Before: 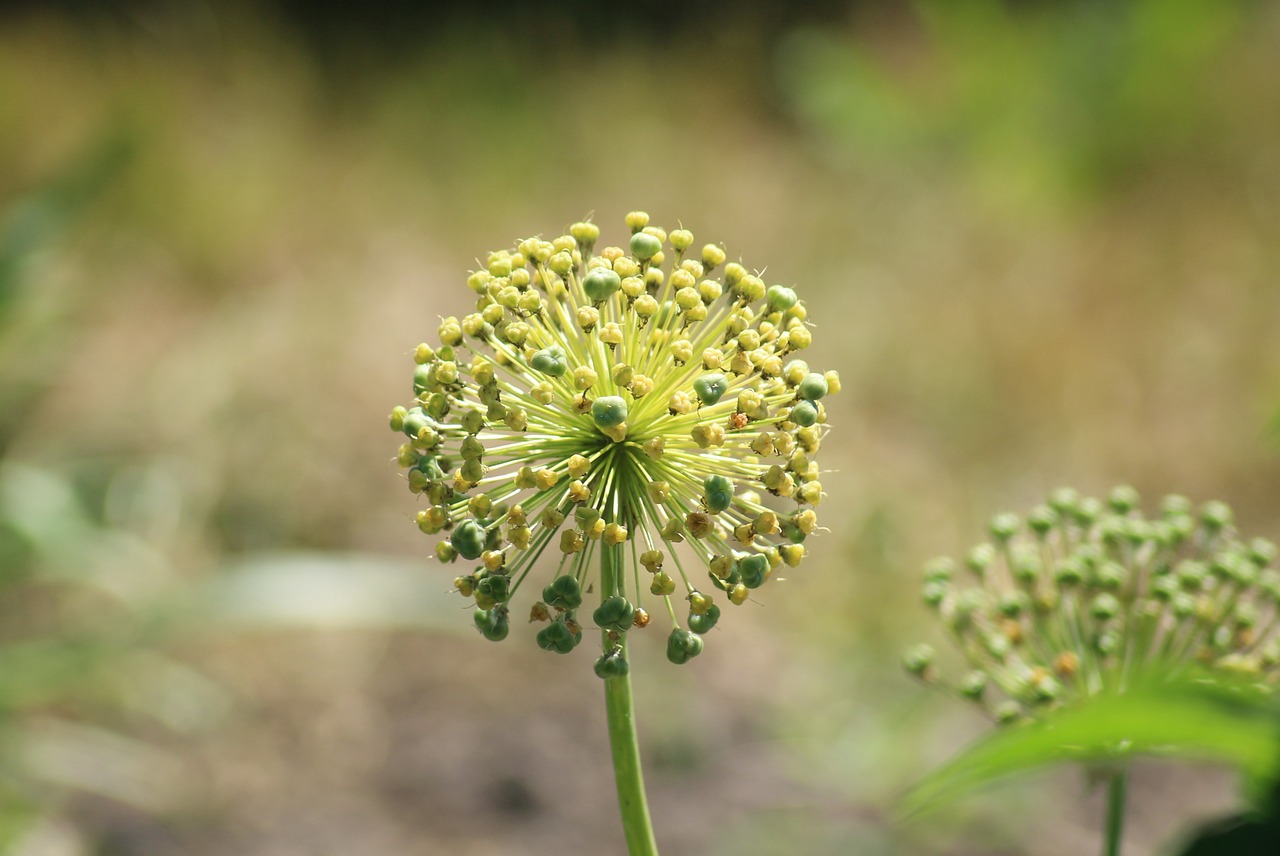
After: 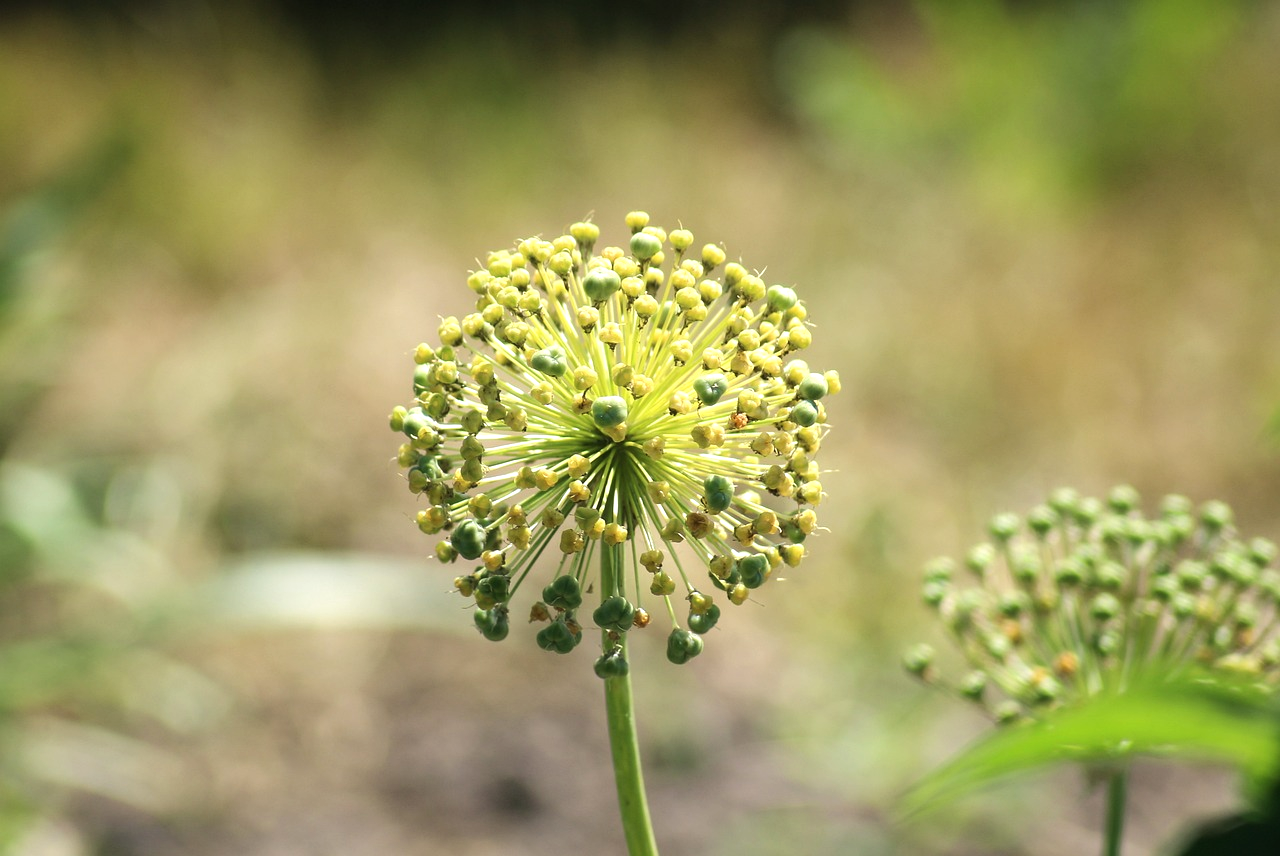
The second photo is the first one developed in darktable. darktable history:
tone equalizer: -8 EV -0.391 EV, -7 EV -0.411 EV, -6 EV -0.33 EV, -5 EV -0.184 EV, -3 EV 0.228 EV, -2 EV 0.341 EV, -1 EV 0.389 EV, +0 EV 0.41 EV, edges refinement/feathering 500, mask exposure compensation -1.57 EV, preserve details no
